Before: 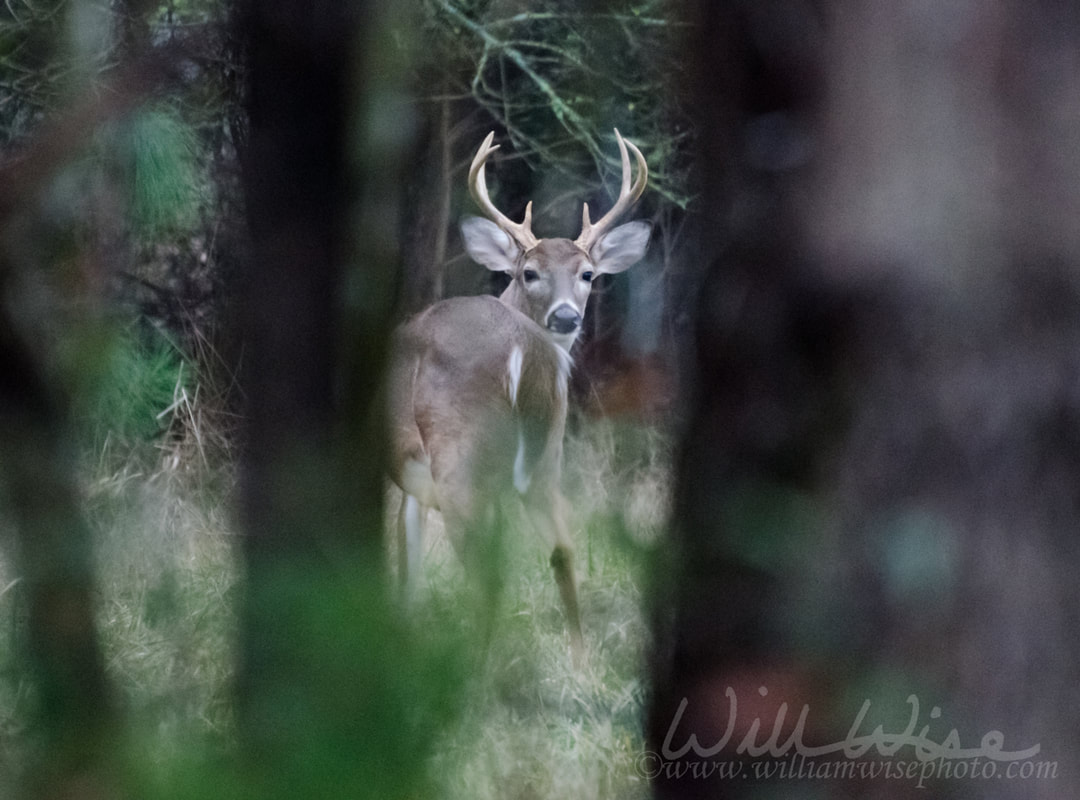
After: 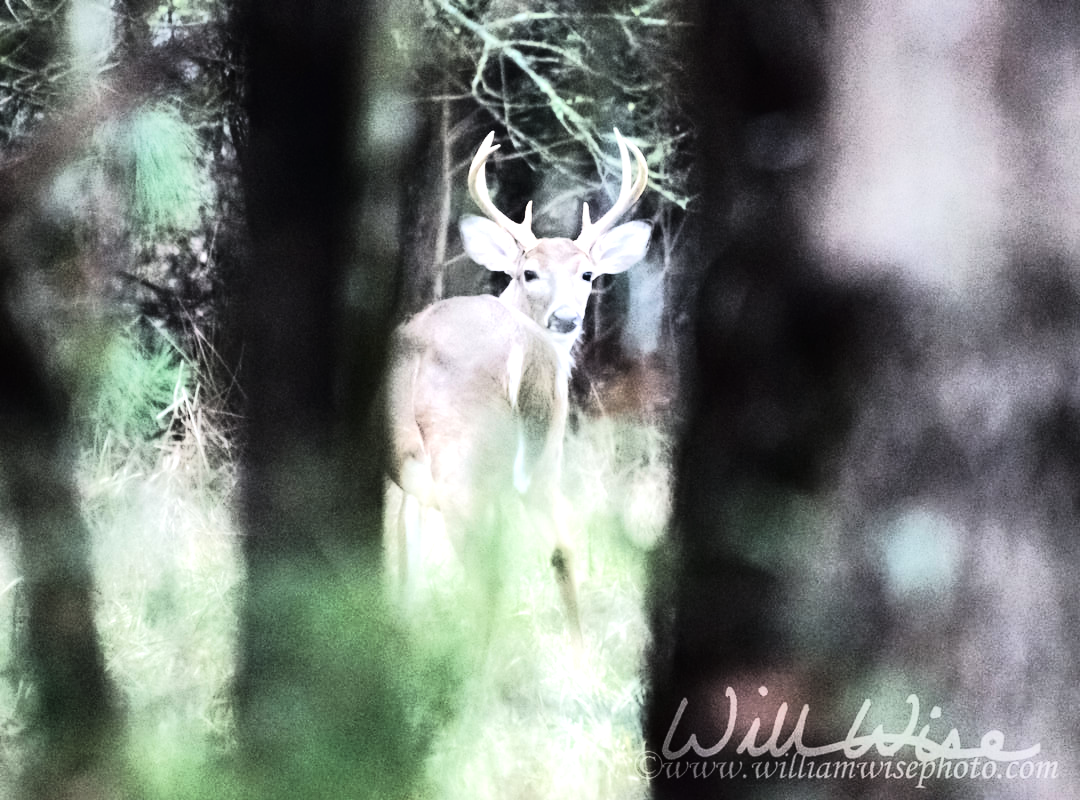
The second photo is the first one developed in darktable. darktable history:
contrast brightness saturation: contrast 0.101, saturation -0.366
tone curve: curves: ch0 [(0, 0.008) (0.081, 0.044) (0.177, 0.123) (0.283, 0.253) (0.427, 0.441) (0.495, 0.524) (0.661, 0.756) (0.796, 0.859) (1, 0.951)]; ch1 [(0, 0) (0.161, 0.092) (0.35, 0.33) (0.392, 0.392) (0.427, 0.426) (0.479, 0.472) (0.505, 0.5) (0.521, 0.519) (0.567, 0.556) (0.583, 0.588) (0.625, 0.627) (0.678, 0.733) (1, 1)]; ch2 [(0, 0) (0.346, 0.362) (0.404, 0.427) (0.502, 0.499) (0.523, 0.522) (0.544, 0.561) (0.58, 0.59) (0.629, 0.642) (0.717, 0.678) (1, 1)], color space Lab, linked channels, preserve colors none
tone equalizer: -8 EV -0.71 EV, -7 EV -0.691 EV, -6 EV -0.624 EV, -5 EV -0.386 EV, -3 EV 0.381 EV, -2 EV 0.6 EV, -1 EV 0.692 EV, +0 EV 0.724 EV, edges refinement/feathering 500, mask exposure compensation -1.57 EV, preserve details no
exposure: black level correction 0, exposure 1.445 EV, compensate highlight preservation false
